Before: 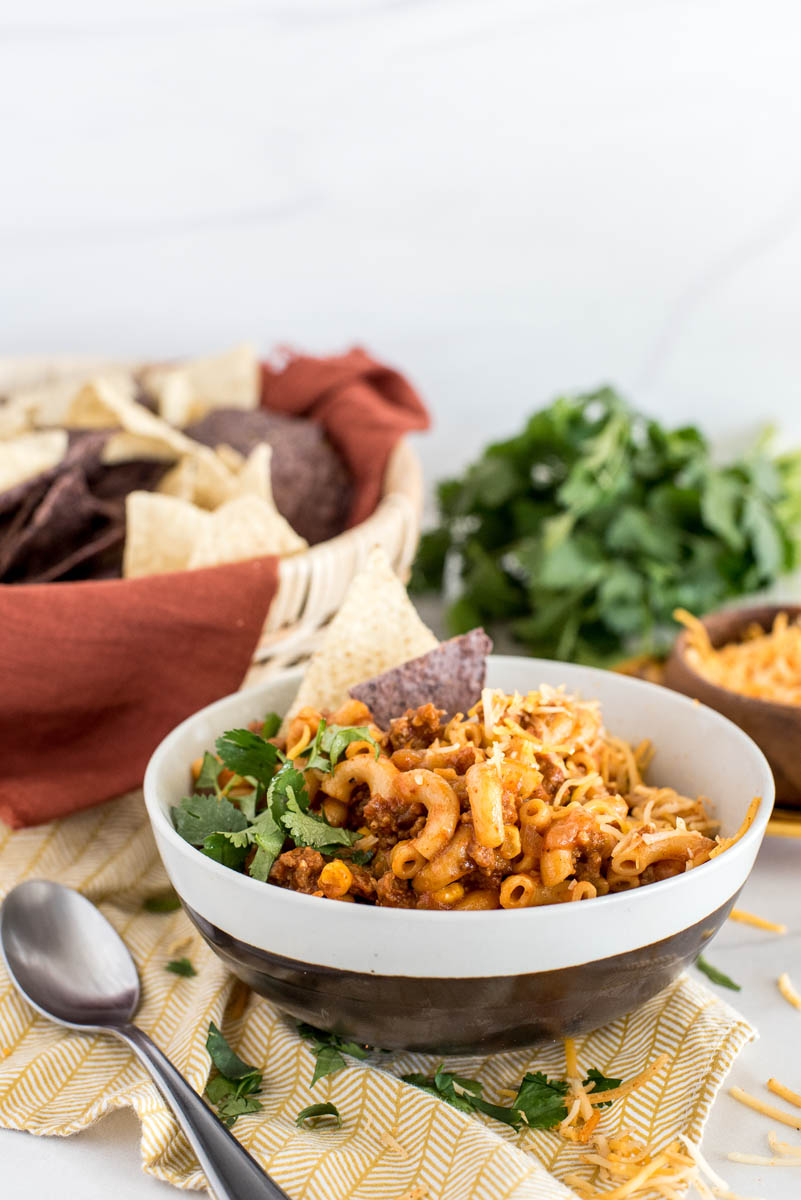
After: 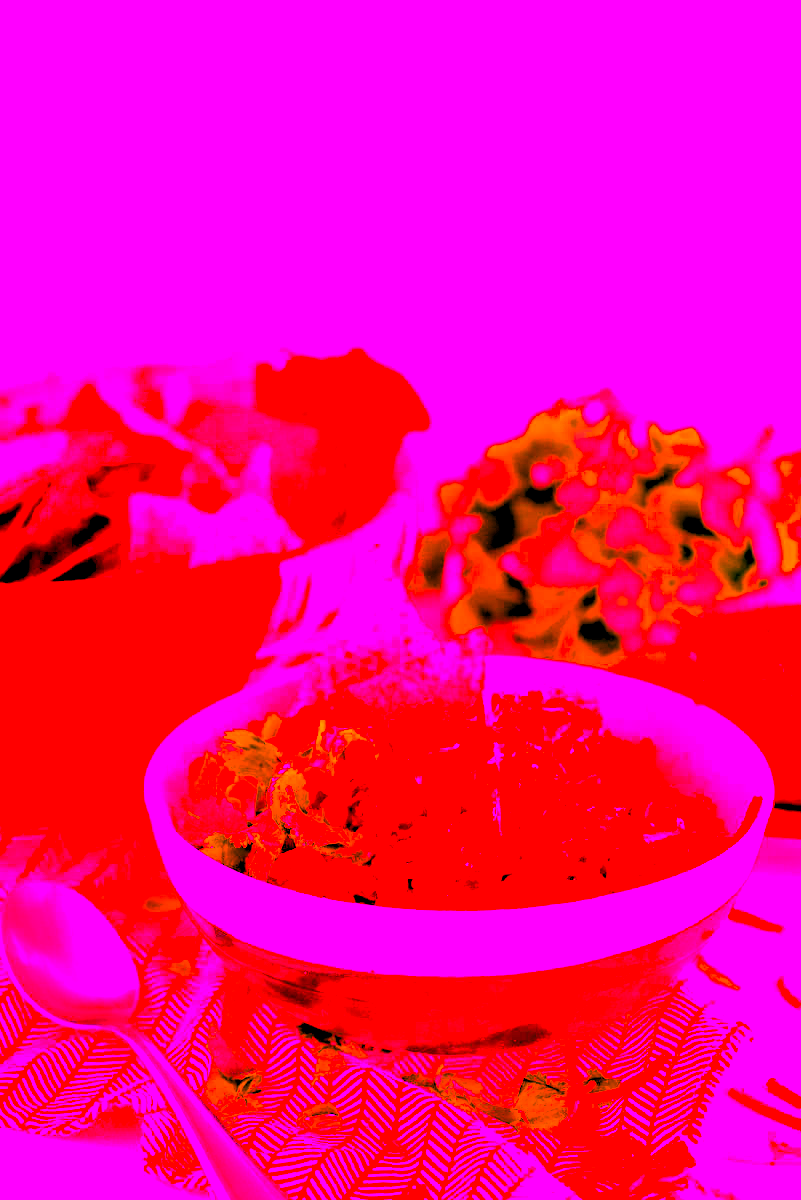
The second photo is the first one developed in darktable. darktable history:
color balance rgb: linear chroma grading › global chroma 15%, perceptual saturation grading › global saturation 30%
white balance: red 4.26, blue 1.802
levels: levels [0.016, 0.492, 0.969]
rgb levels: levels [[0.01, 0.419, 0.839], [0, 0.5, 1], [0, 0.5, 1]]
